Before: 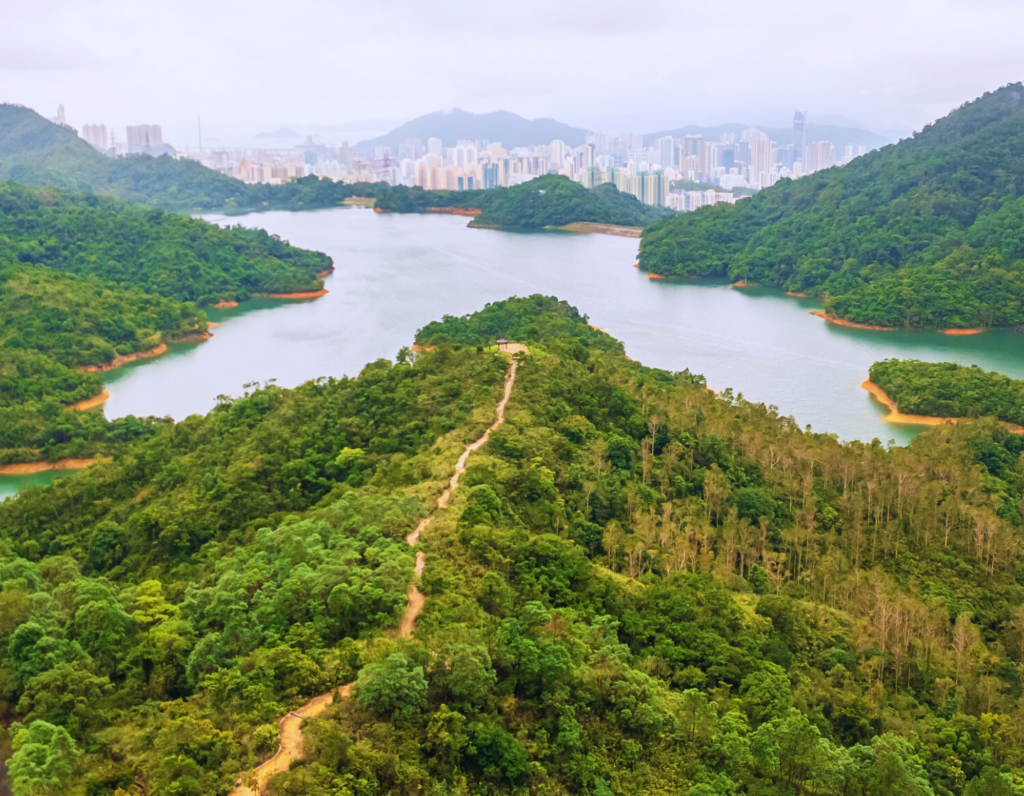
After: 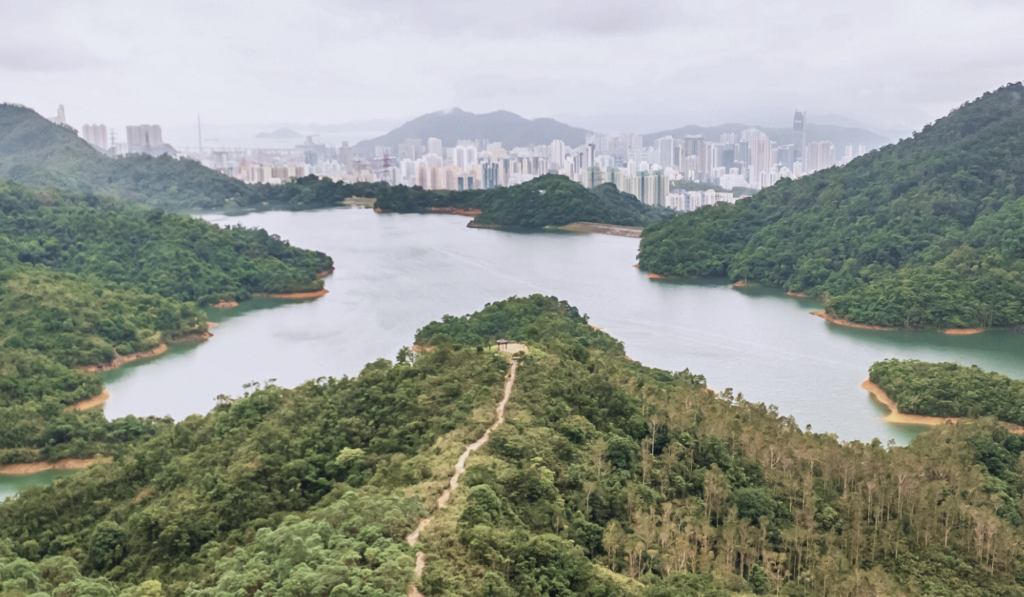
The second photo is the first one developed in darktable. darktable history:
crop: bottom 24.988%
shadows and highlights: shadows 60, soften with gaussian
color zones: curves: ch1 [(0, 0.292) (0.001, 0.292) (0.2, 0.264) (0.4, 0.248) (0.6, 0.248) (0.8, 0.264) (0.999, 0.292) (1, 0.292)]
